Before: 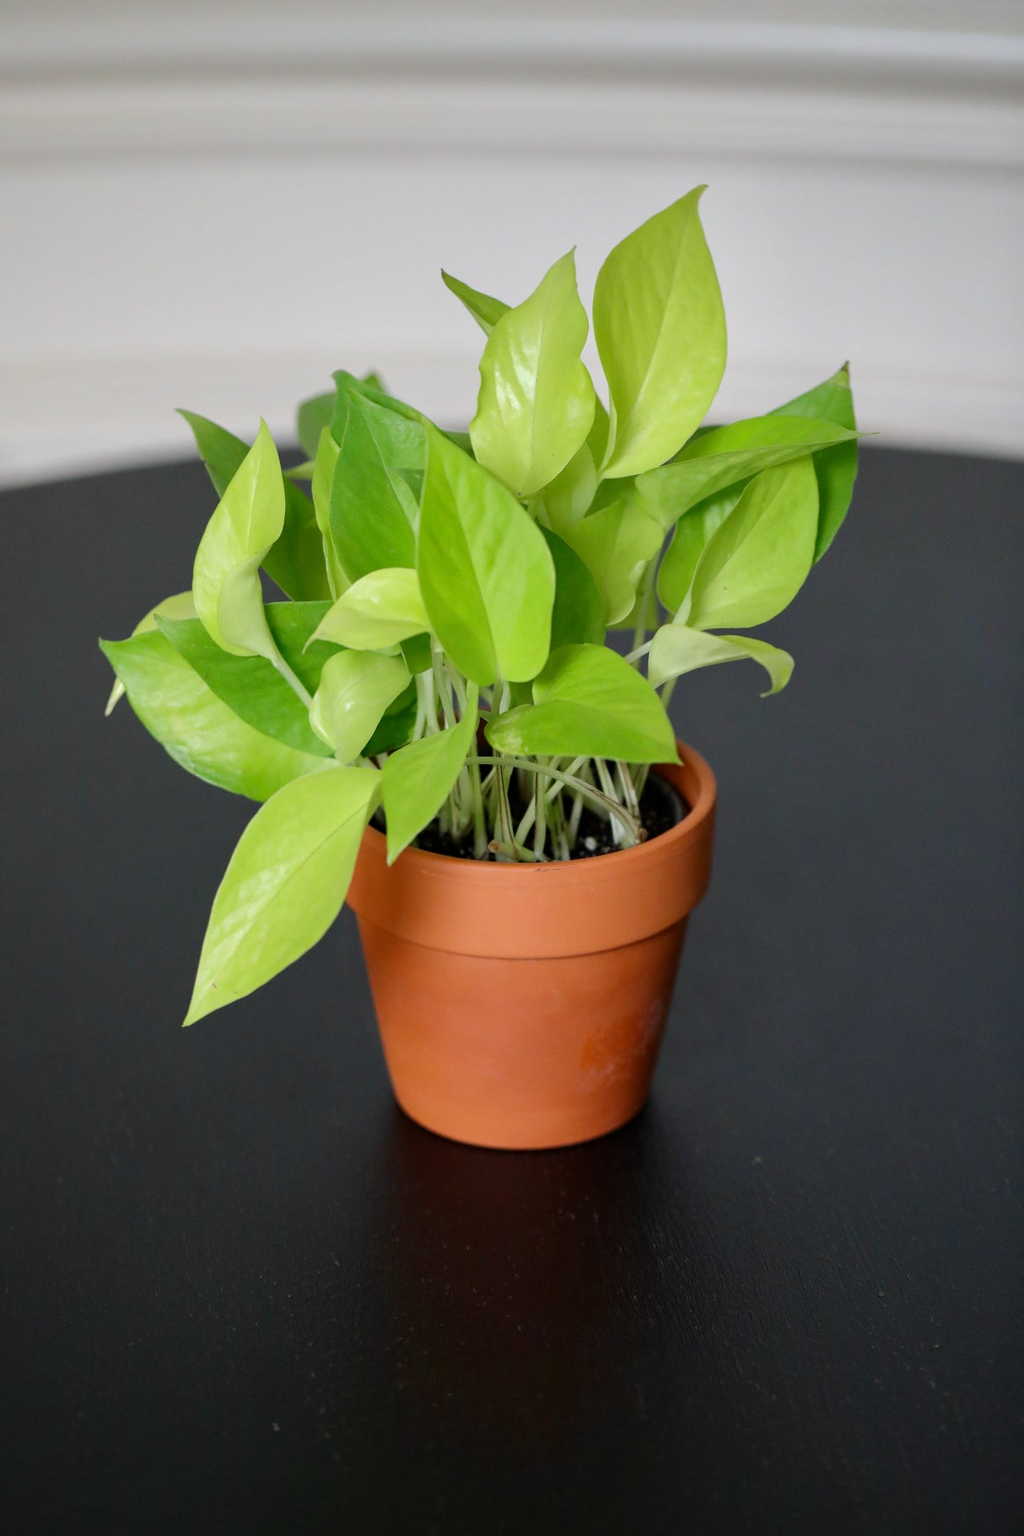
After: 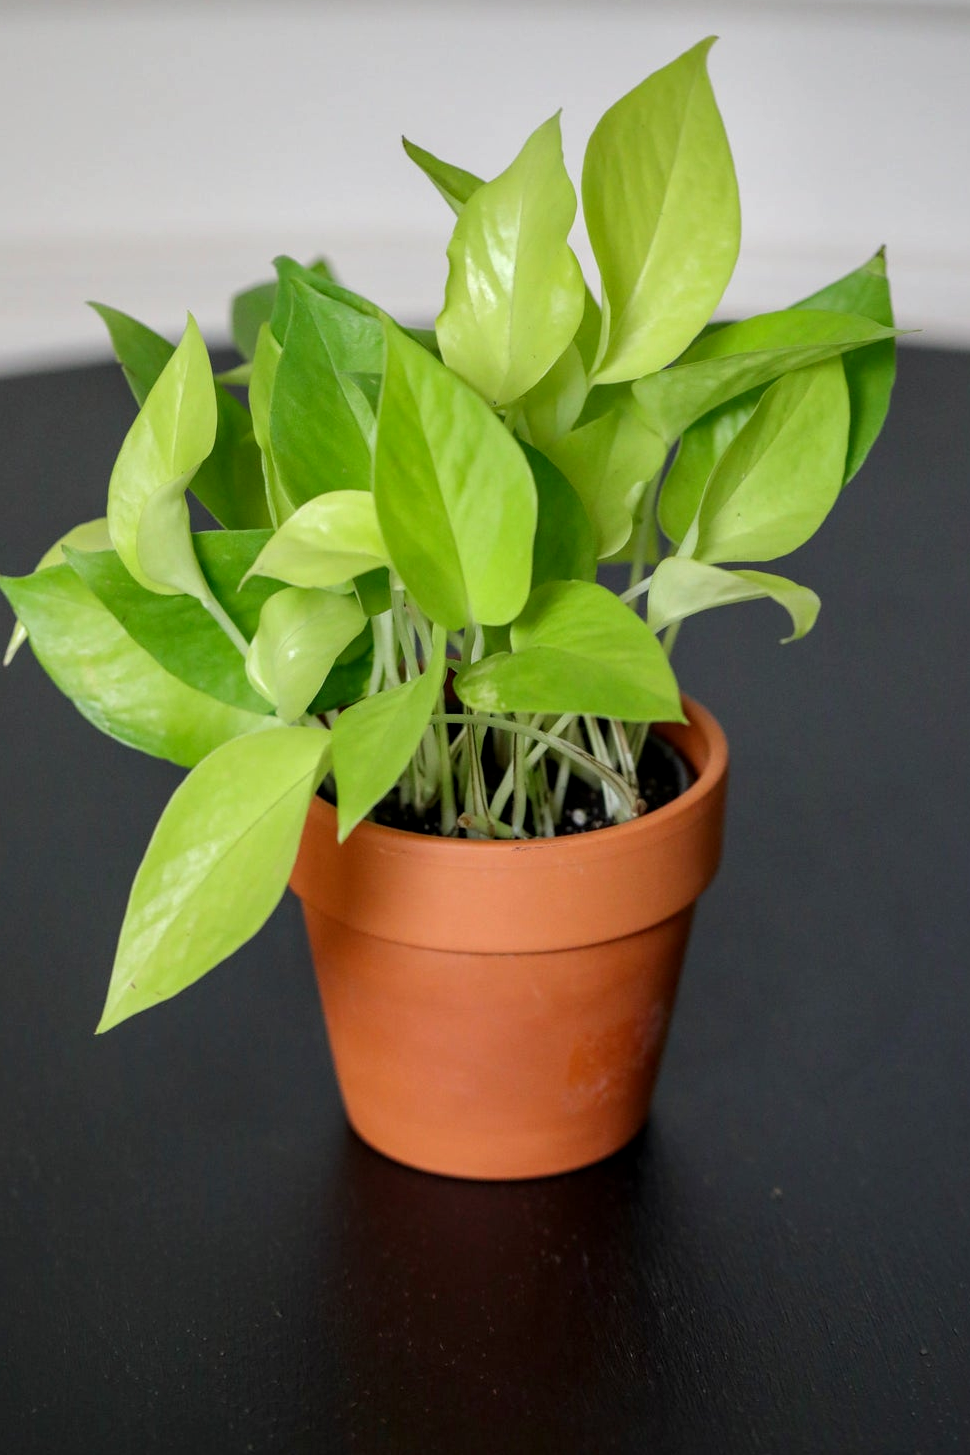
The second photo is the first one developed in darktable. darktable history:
crop and rotate: left 10.071%, top 10.071%, right 10.02%, bottom 10.02%
local contrast: on, module defaults
